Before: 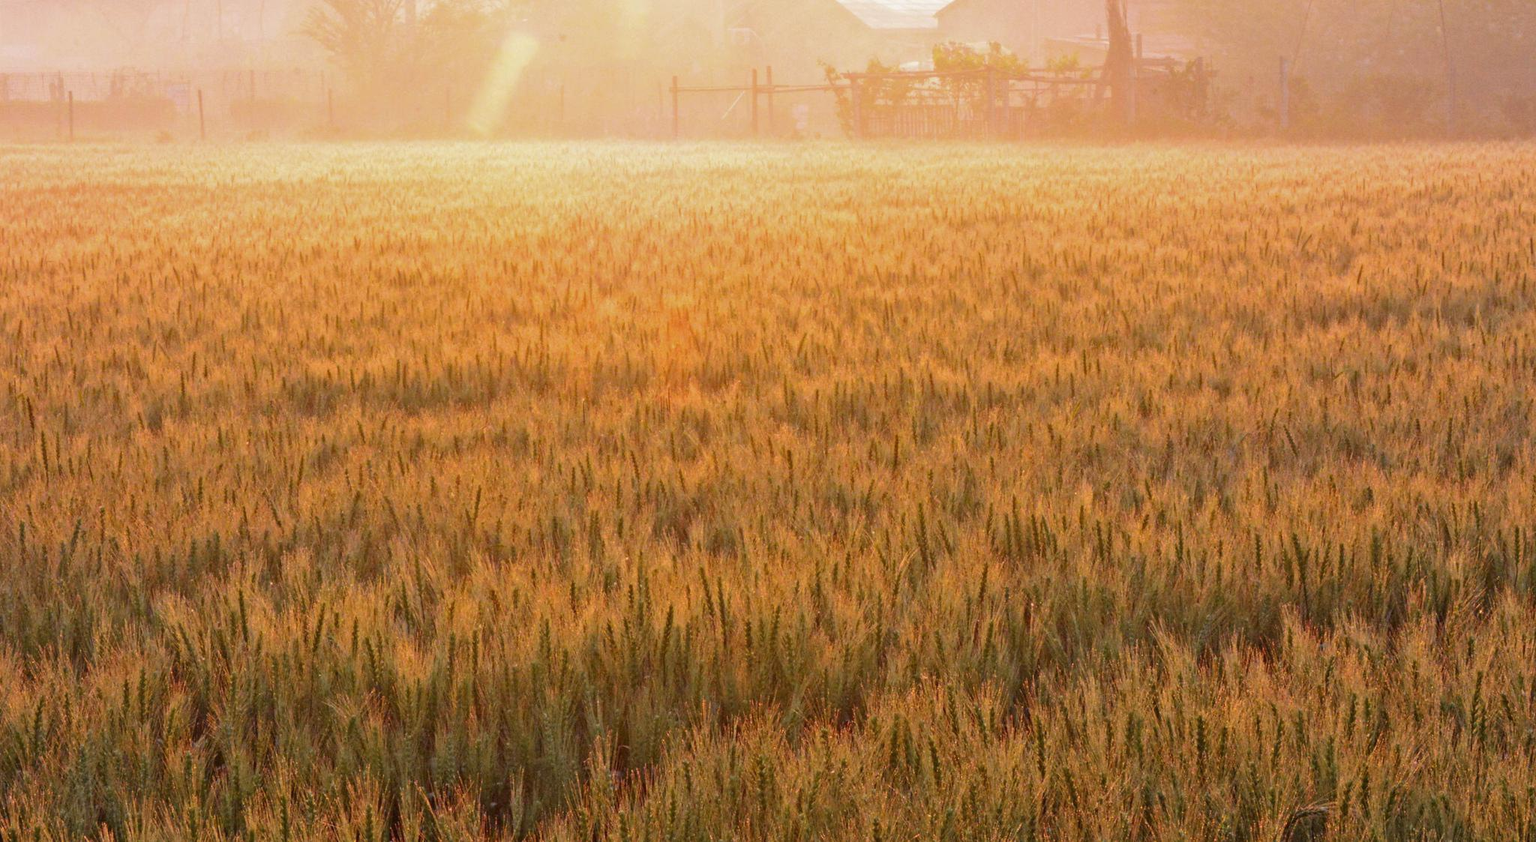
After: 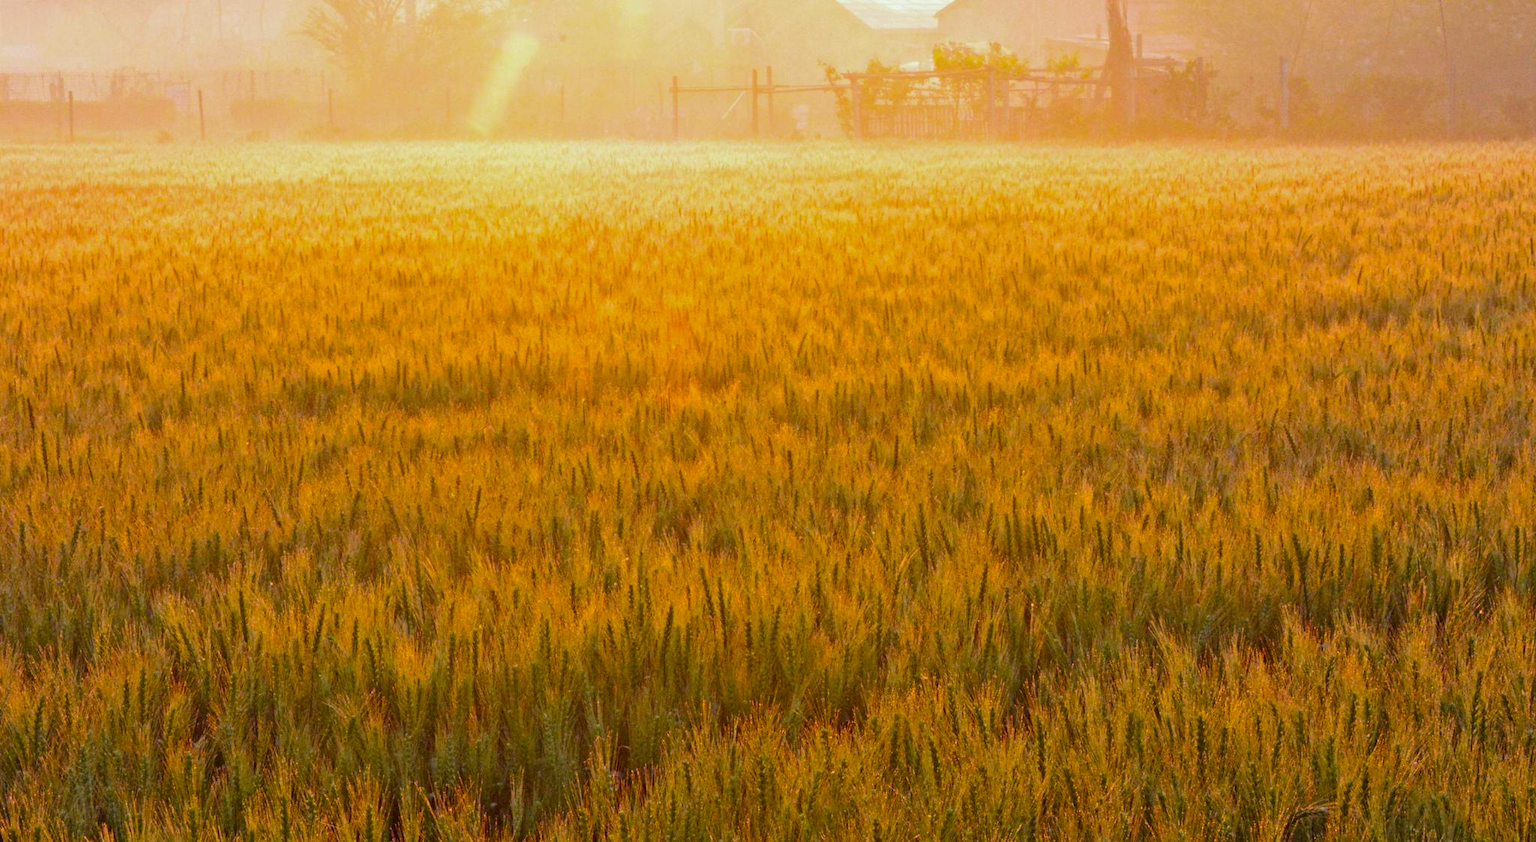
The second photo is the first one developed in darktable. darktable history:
color correction: highlights a* -6.69, highlights b* 0.49
color balance rgb: perceptual saturation grading › global saturation 25%, global vibrance 20%
